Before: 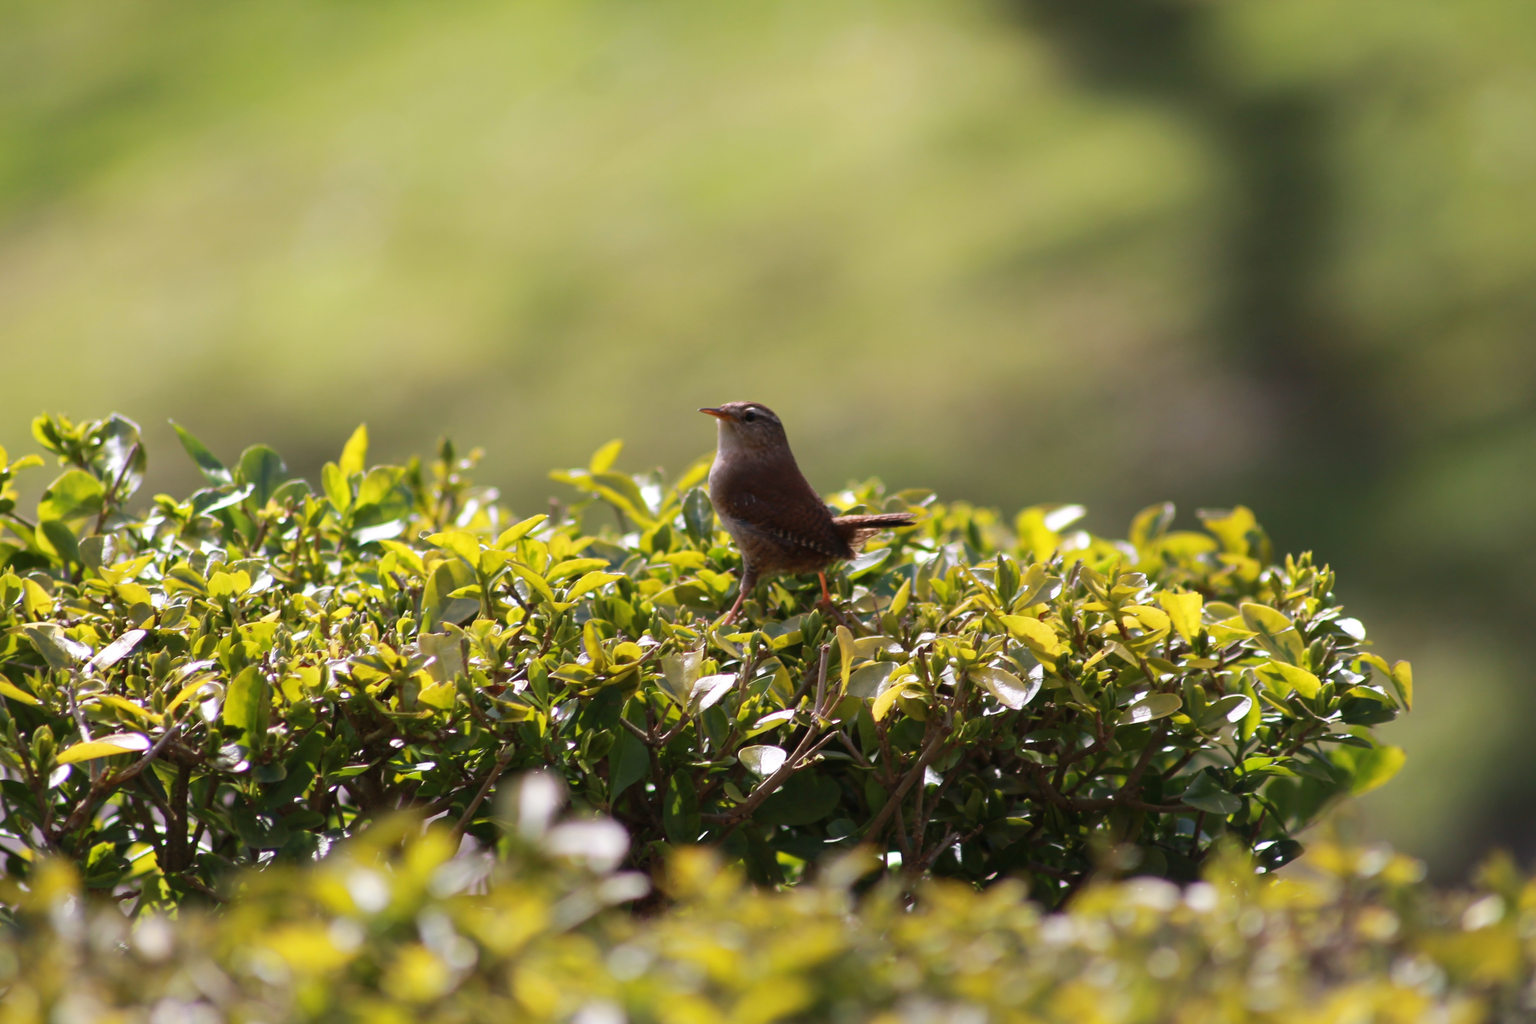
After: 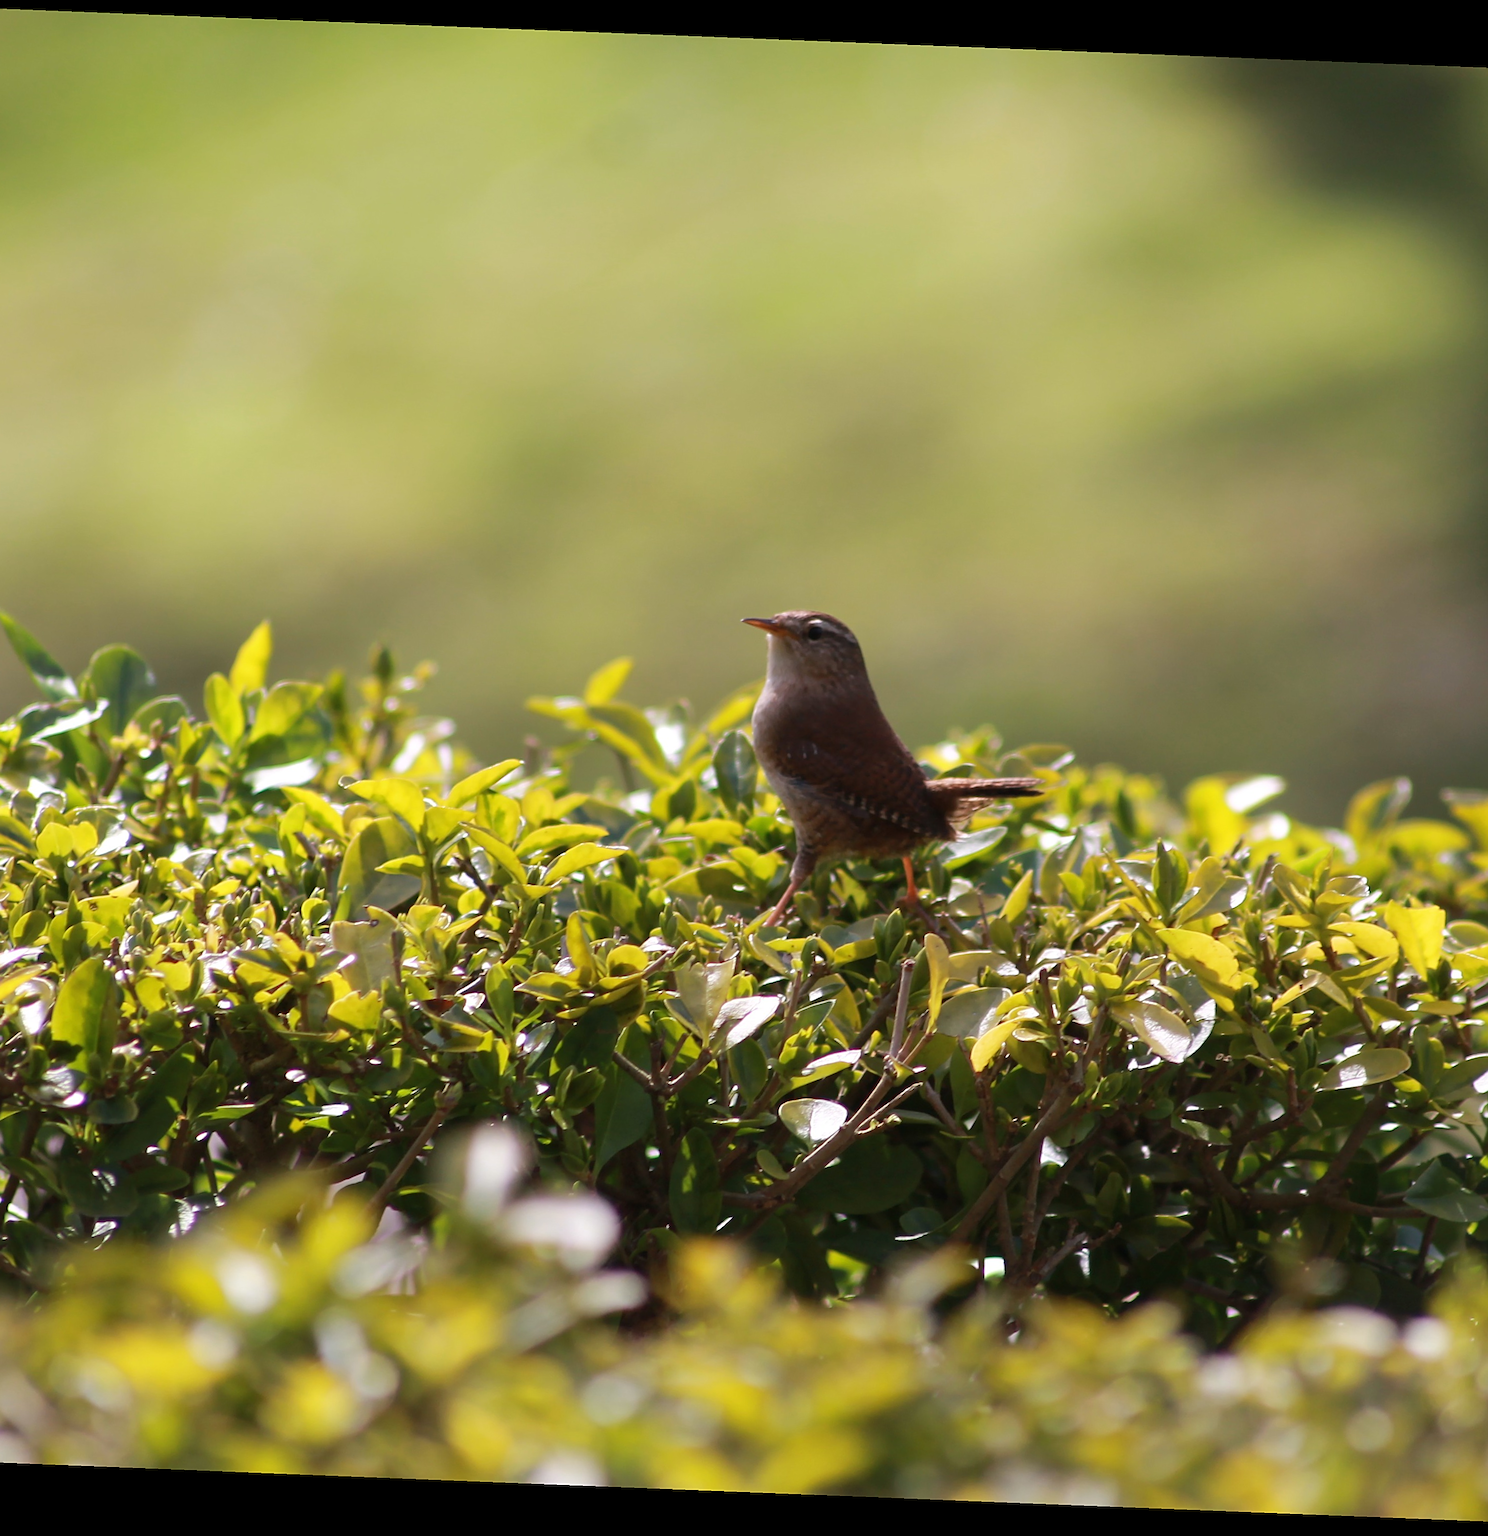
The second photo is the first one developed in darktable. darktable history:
crop and rotate: left 12.648%, right 20.685%
rotate and perspective: rotation 2.27°, automatic cropping off
sharpen: on, module defaults
